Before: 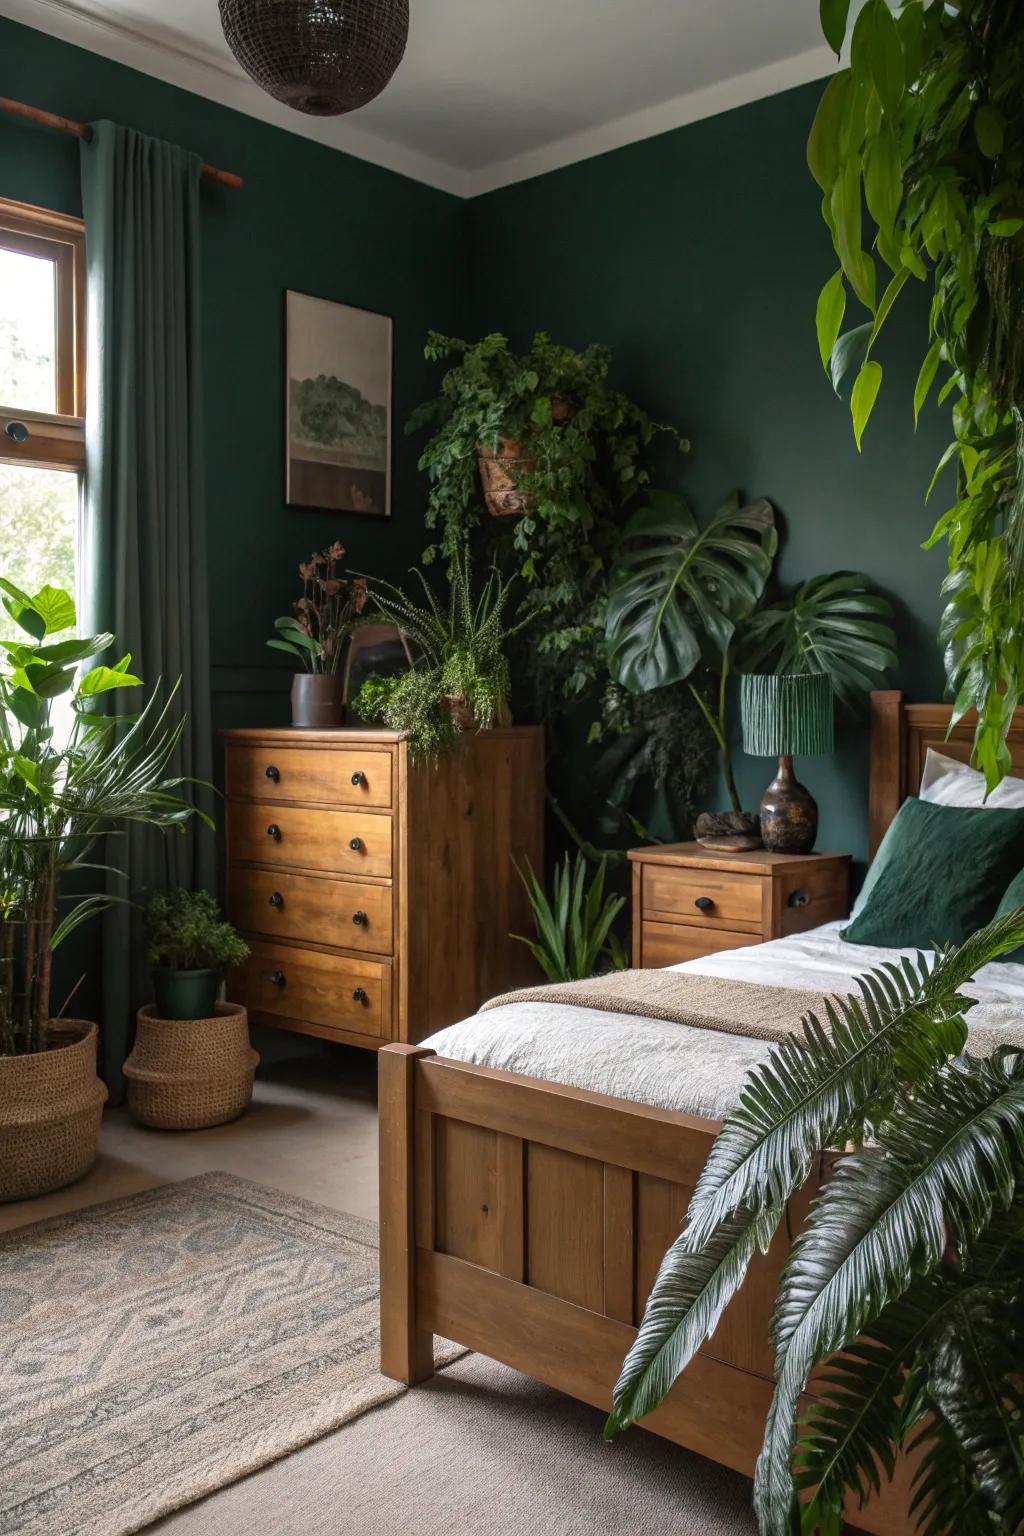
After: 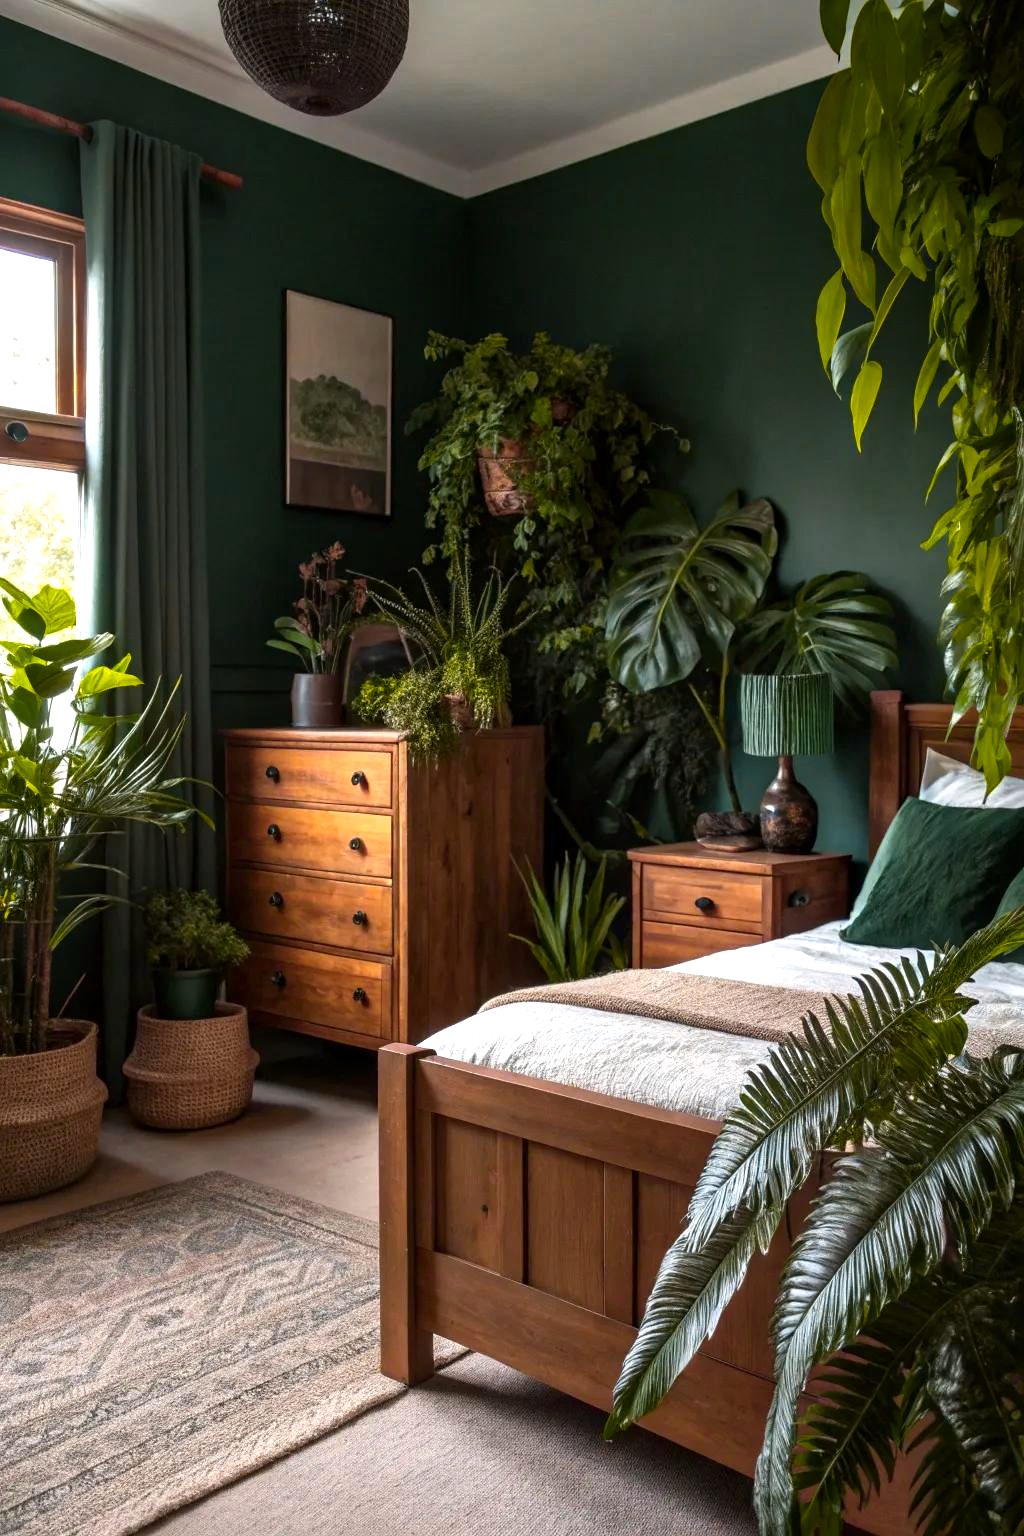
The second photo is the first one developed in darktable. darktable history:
color balance rgb: perceptual saturation grading › global saturation 30.97%, hue shift -11.98°, perceptual brilliance grading › highlights 10.614%, perceptual brilliance grading › shadows -11.374%
local contrast: mode bilateral grid, contrast 19, coarseness 50, detail 120%, midtone range 0.2
